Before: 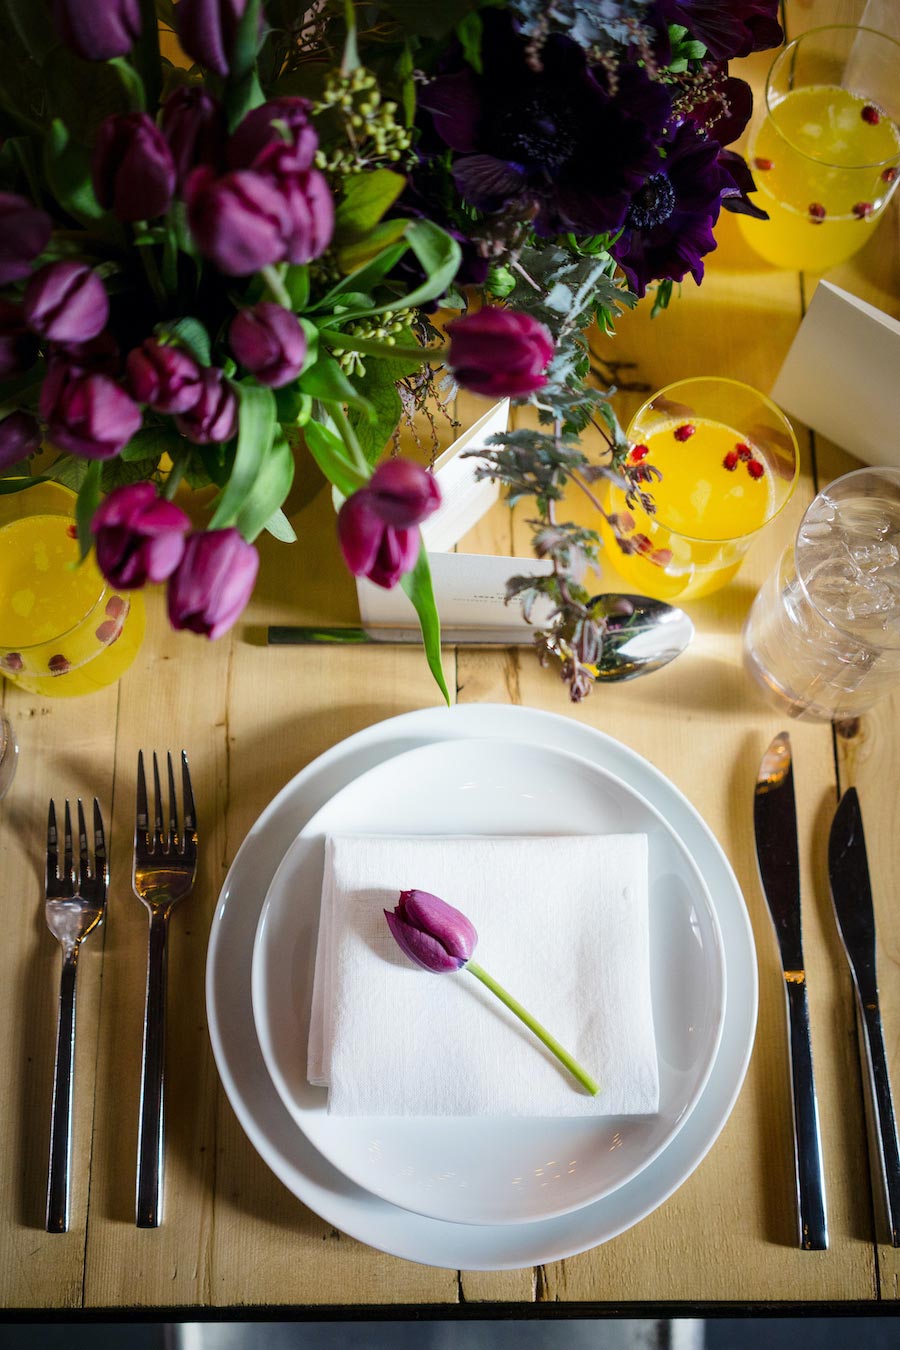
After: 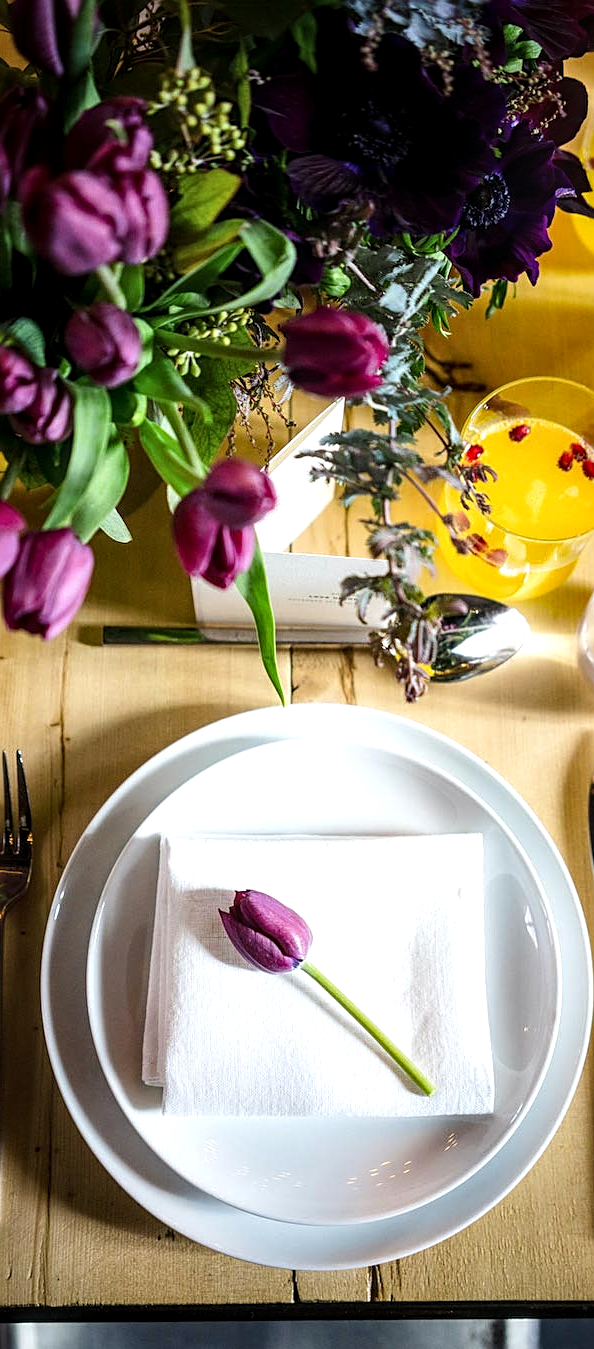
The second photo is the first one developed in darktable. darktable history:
local contrast: detail 130%
crop and rotate: left 18.442%, right 15.508%
tone equalizer: -8 EV -0.417 EV, -7 EV -0.389 EV, -6 EV -0.333 EV, -5 EV -0.222 EV, -3 EV 0.222 EV, -2 EV 0.333 EV, -1 EV 0.389 EV, +0 EV 0.417 EV, edges refinement/feathering 500, mask exposure compensation -1.57 EV, preserve details no
sharpen: on, module defaults
